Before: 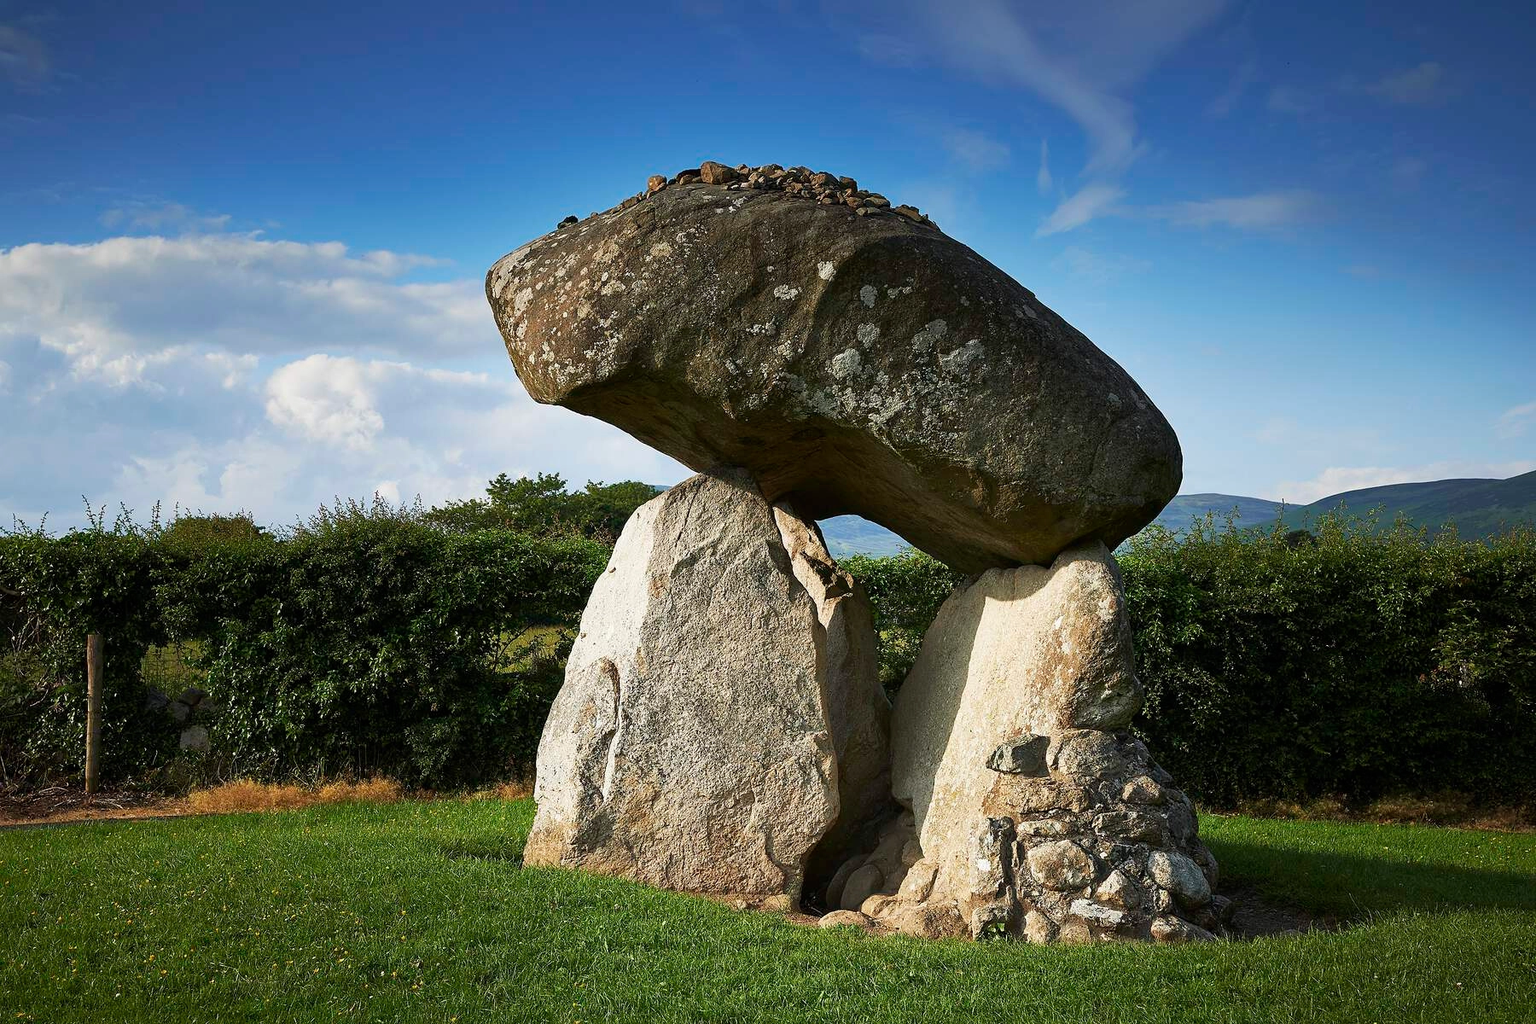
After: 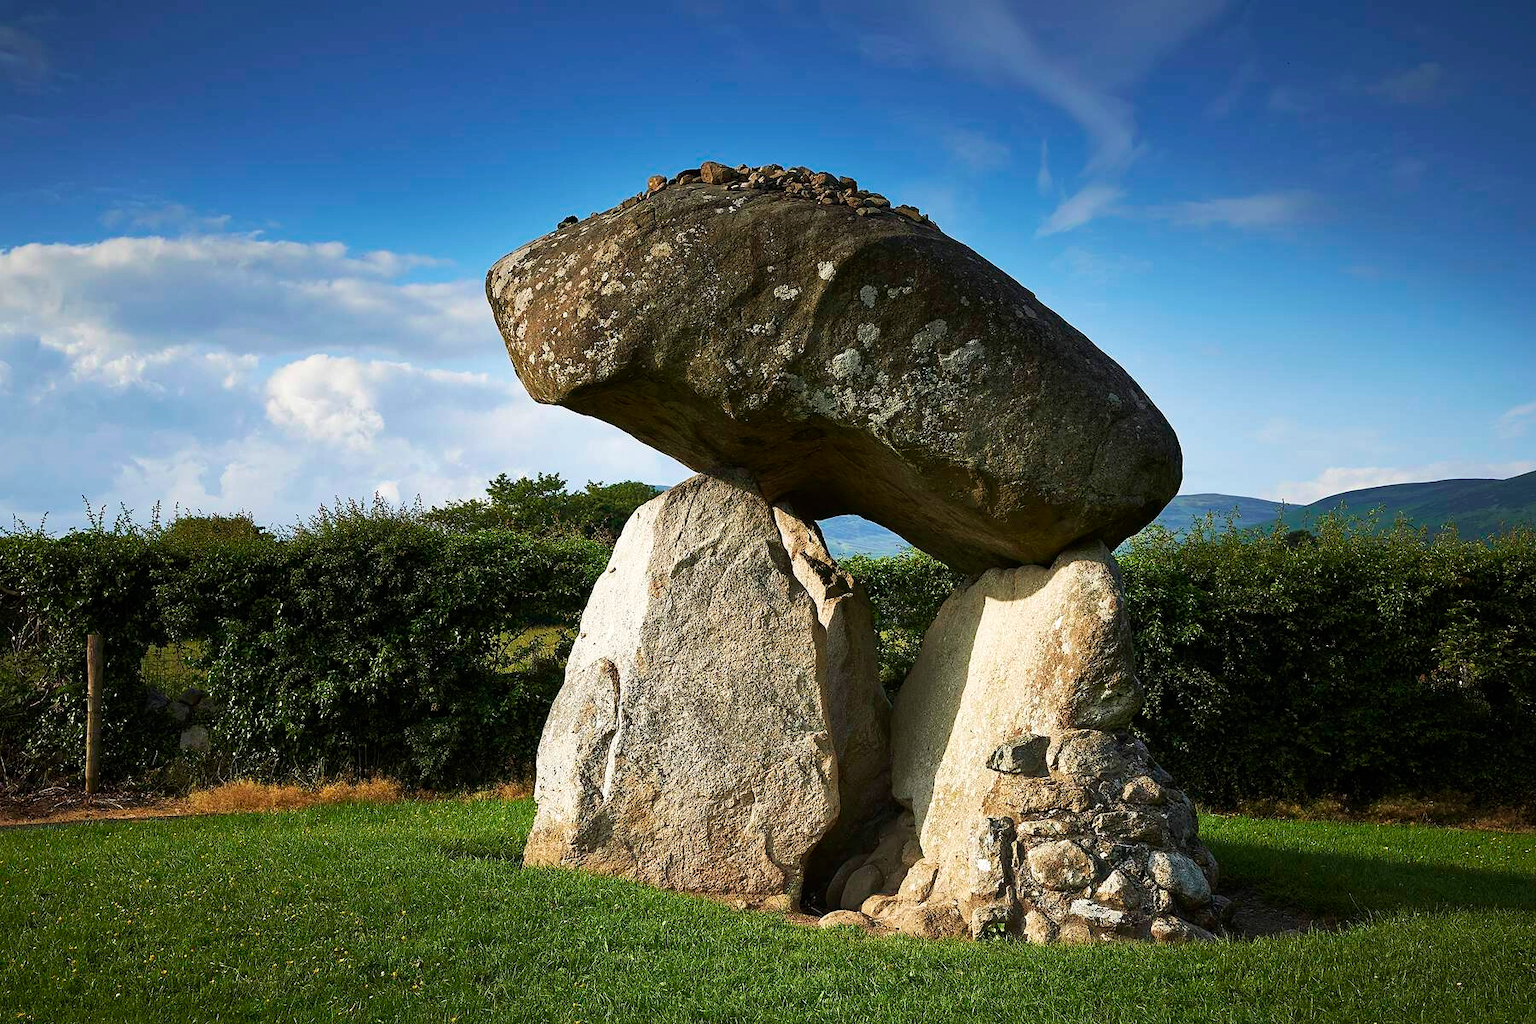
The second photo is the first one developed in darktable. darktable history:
velvia: on, module defaults
color balance rgb: perceptual saturation grading › global saturation 1.277%, perceptual saturation grading › highlights -2.302%, perceptual saturation grading › mid-tones 4.019%, perceptual saturation grading › shadows 8.755%, contrast 5.628%
